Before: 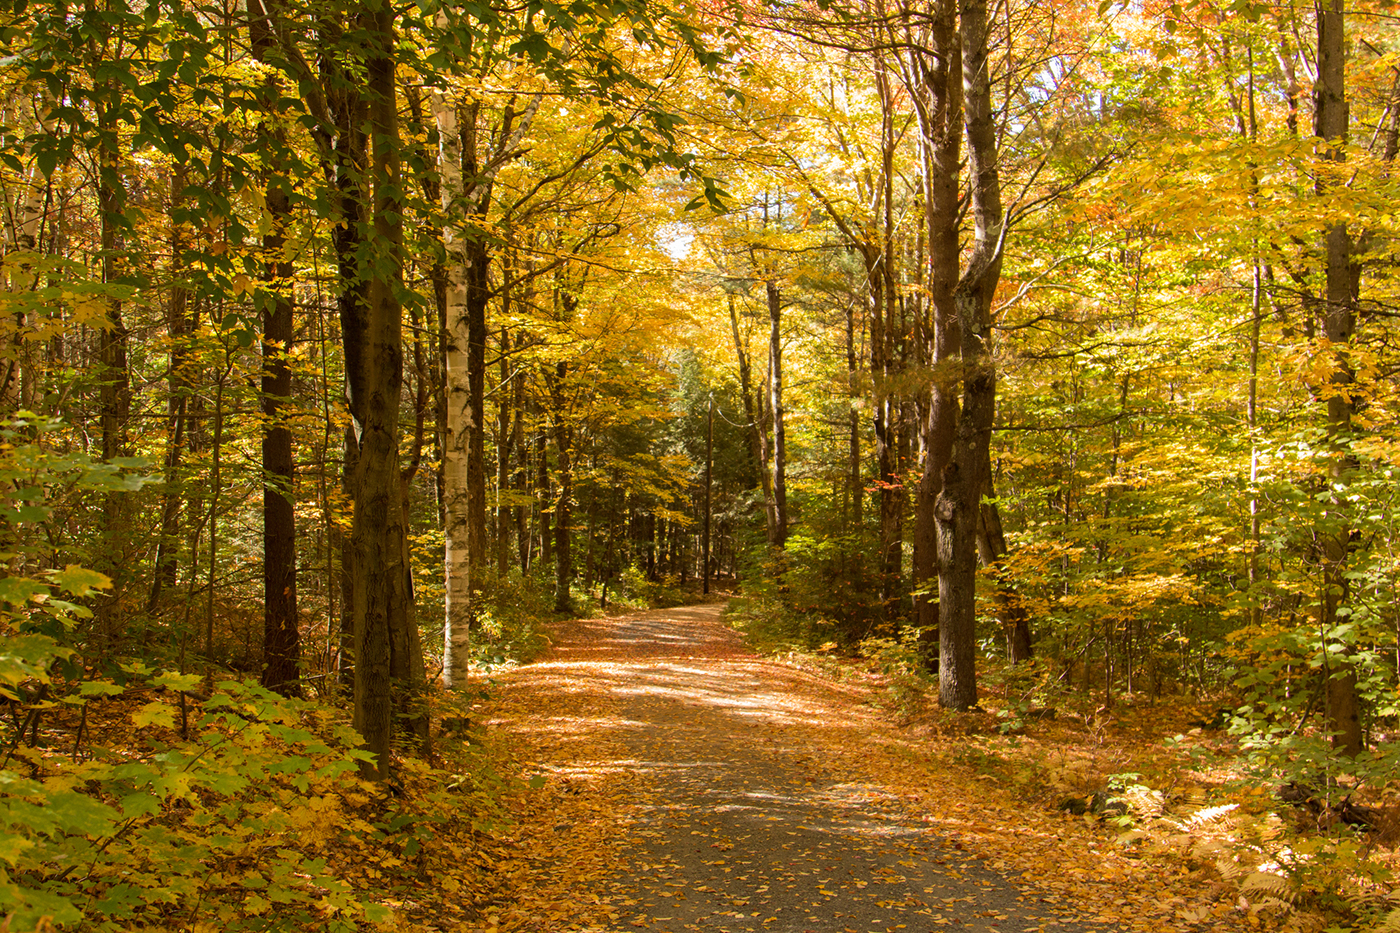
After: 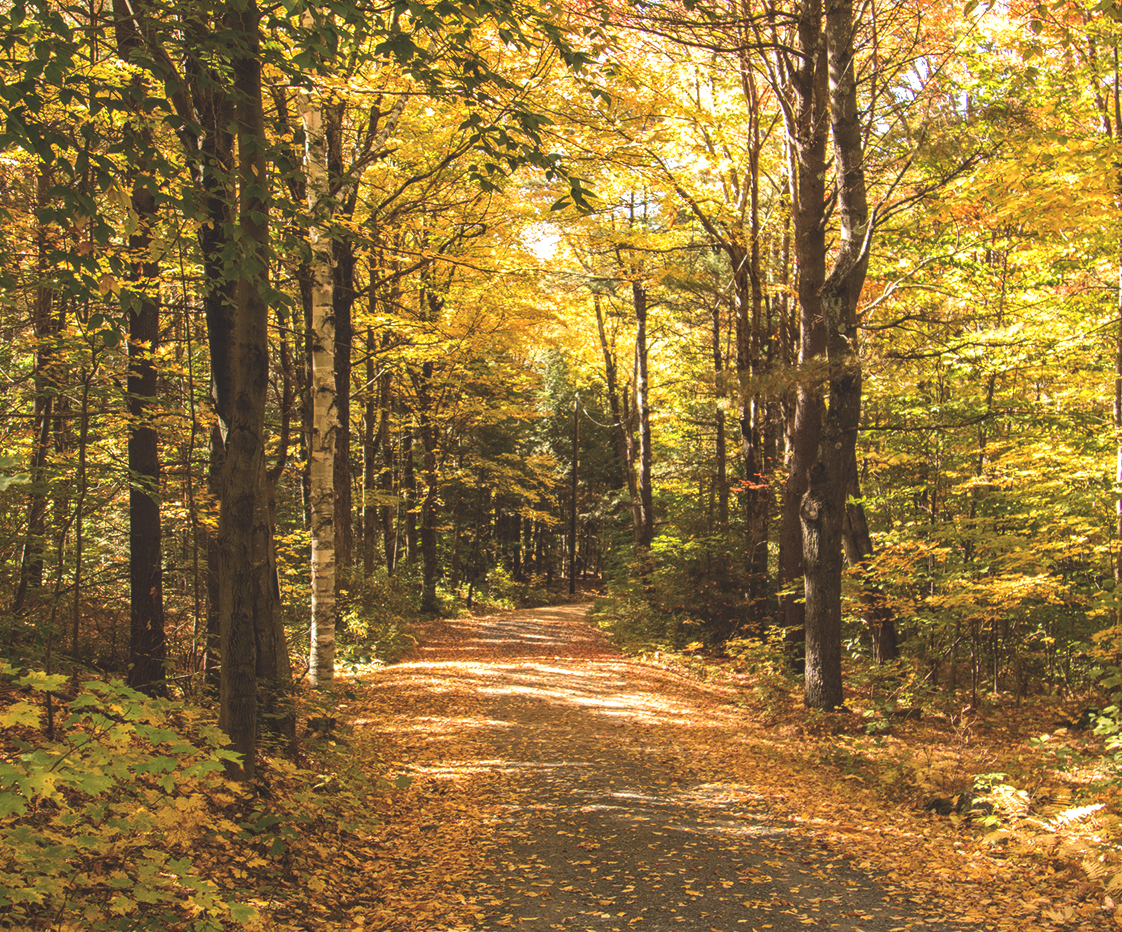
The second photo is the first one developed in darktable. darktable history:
crop and rotate: left 9.578%, right 10.251%
local contrast: on, module defaults
color balance rgb: perceptual saturation grading › global saturation 0.963%, perceptual brilliance grading › global brilliance 14.18%, perceptual brilliance grading › shadows -35.636%, contrast -9.958%
exposure: black level correction -0.028, compensate exposure bias true, compensate highlight preservation false
